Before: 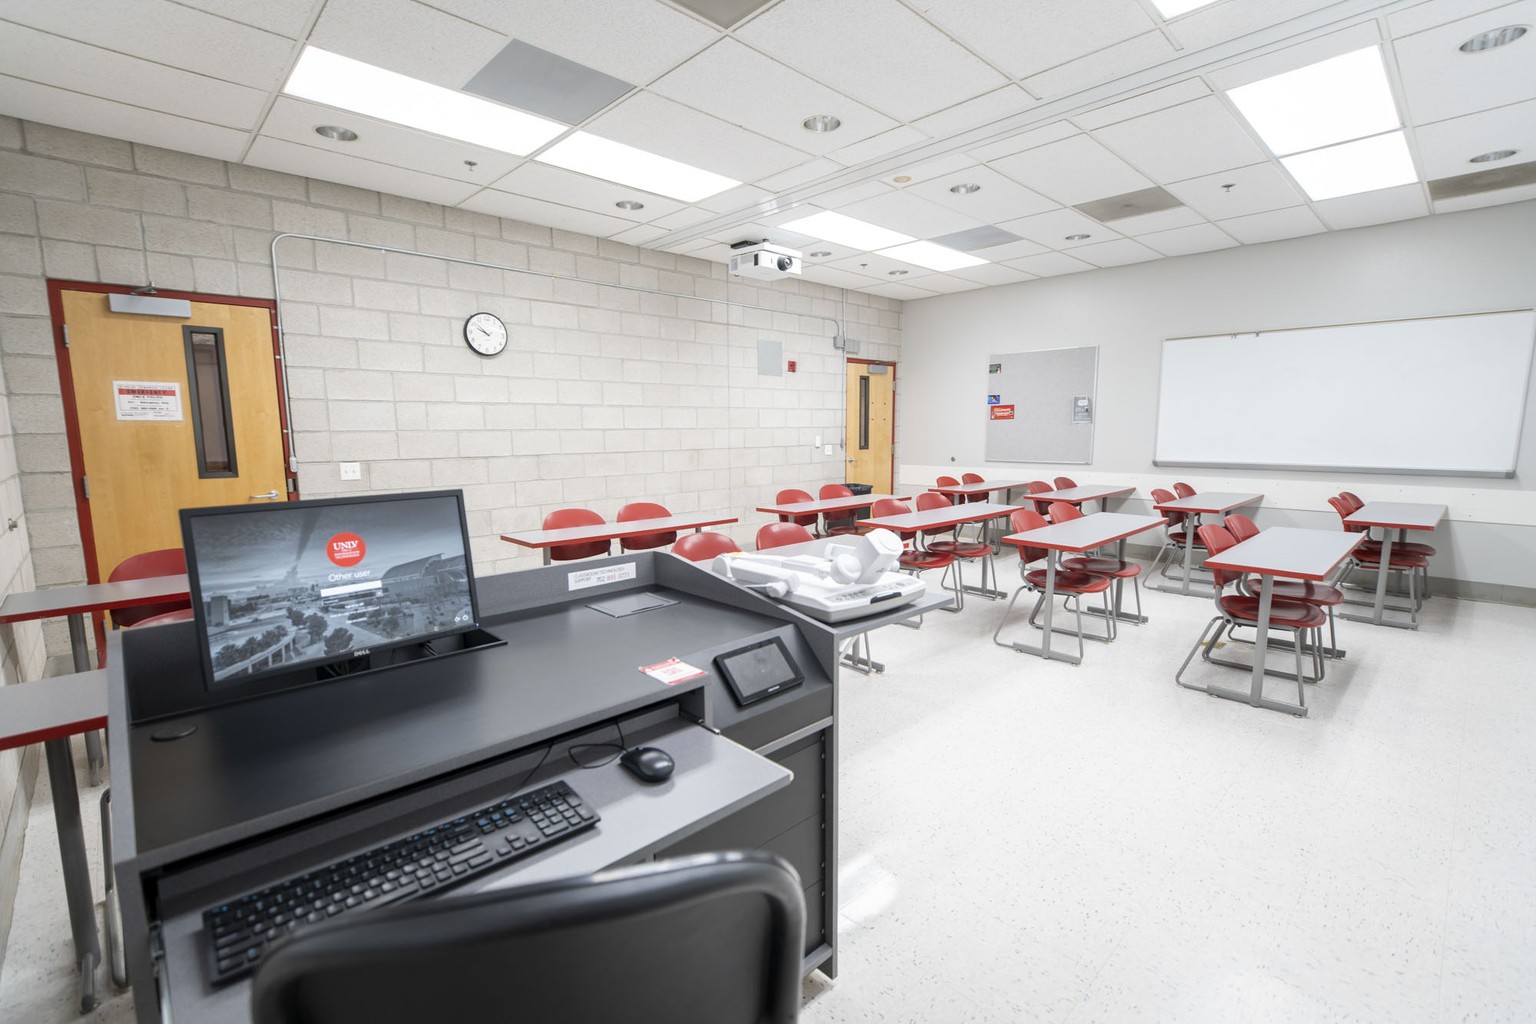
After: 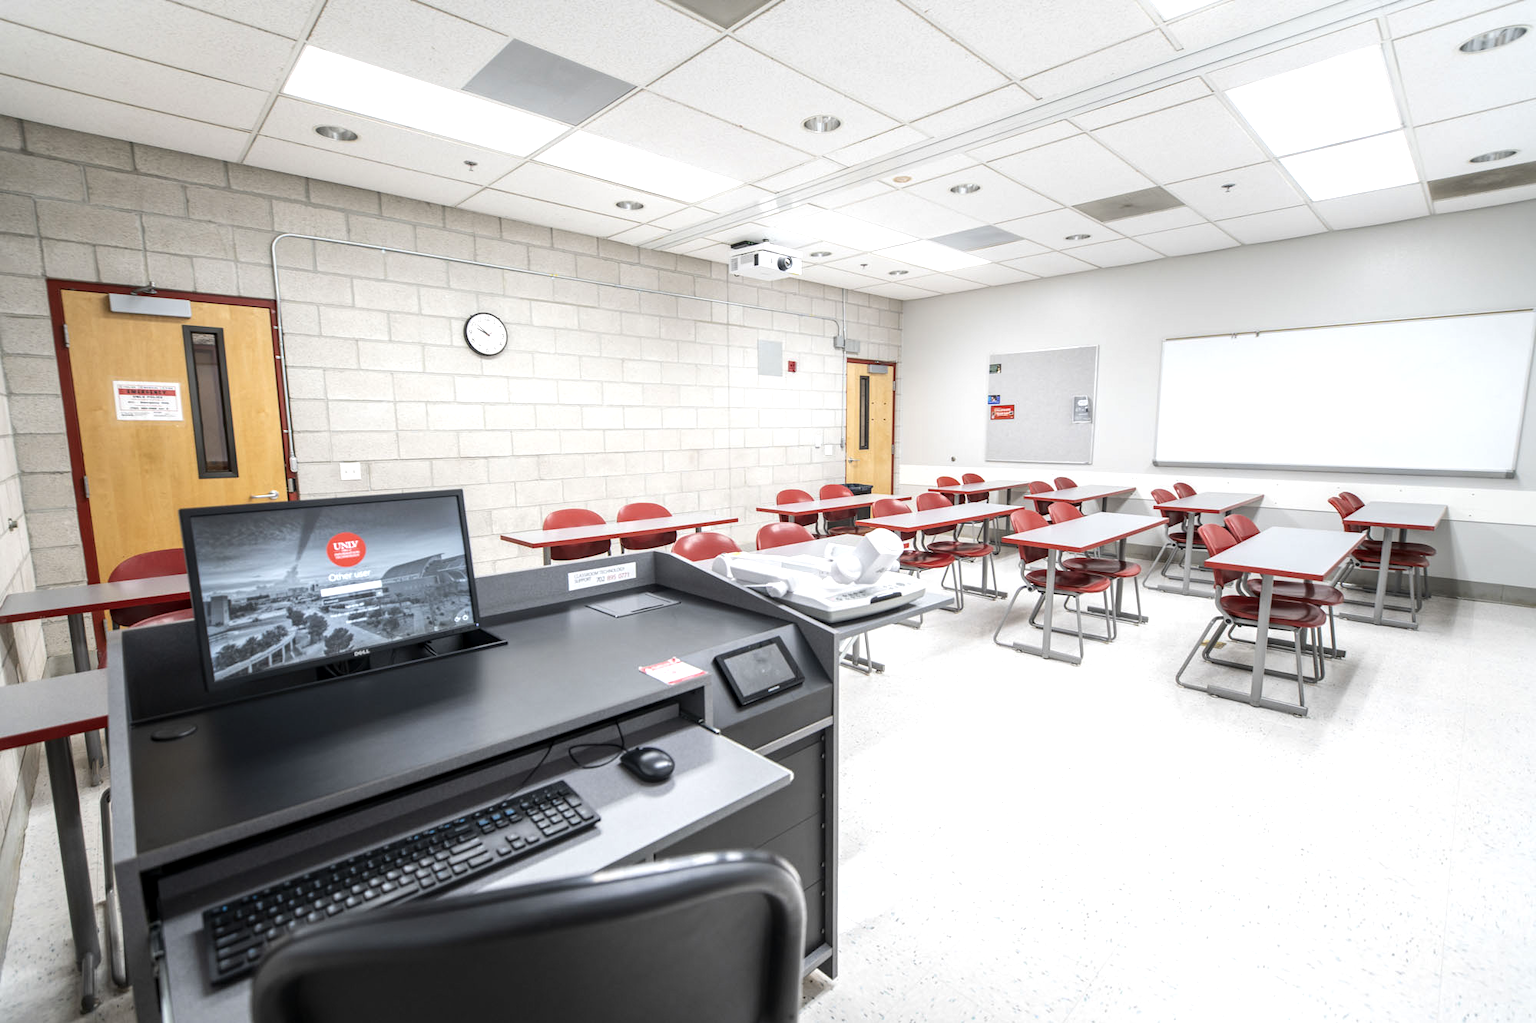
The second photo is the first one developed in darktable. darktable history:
local contrast: on, module defaults
tone equalizer: -8 EV -0.432 EV, -7 EV -0.411 EV, -6 EV -0.349 EV, -5 EV -0.209 EV, -3 EV 0.198 EV, -2 EV 0.338 EV, -1 EV 0.373 EV, +0 EV 0.388 EV, edges refinement/feathering 500, mask exposure compensation -1.57 EV, preserve details no
